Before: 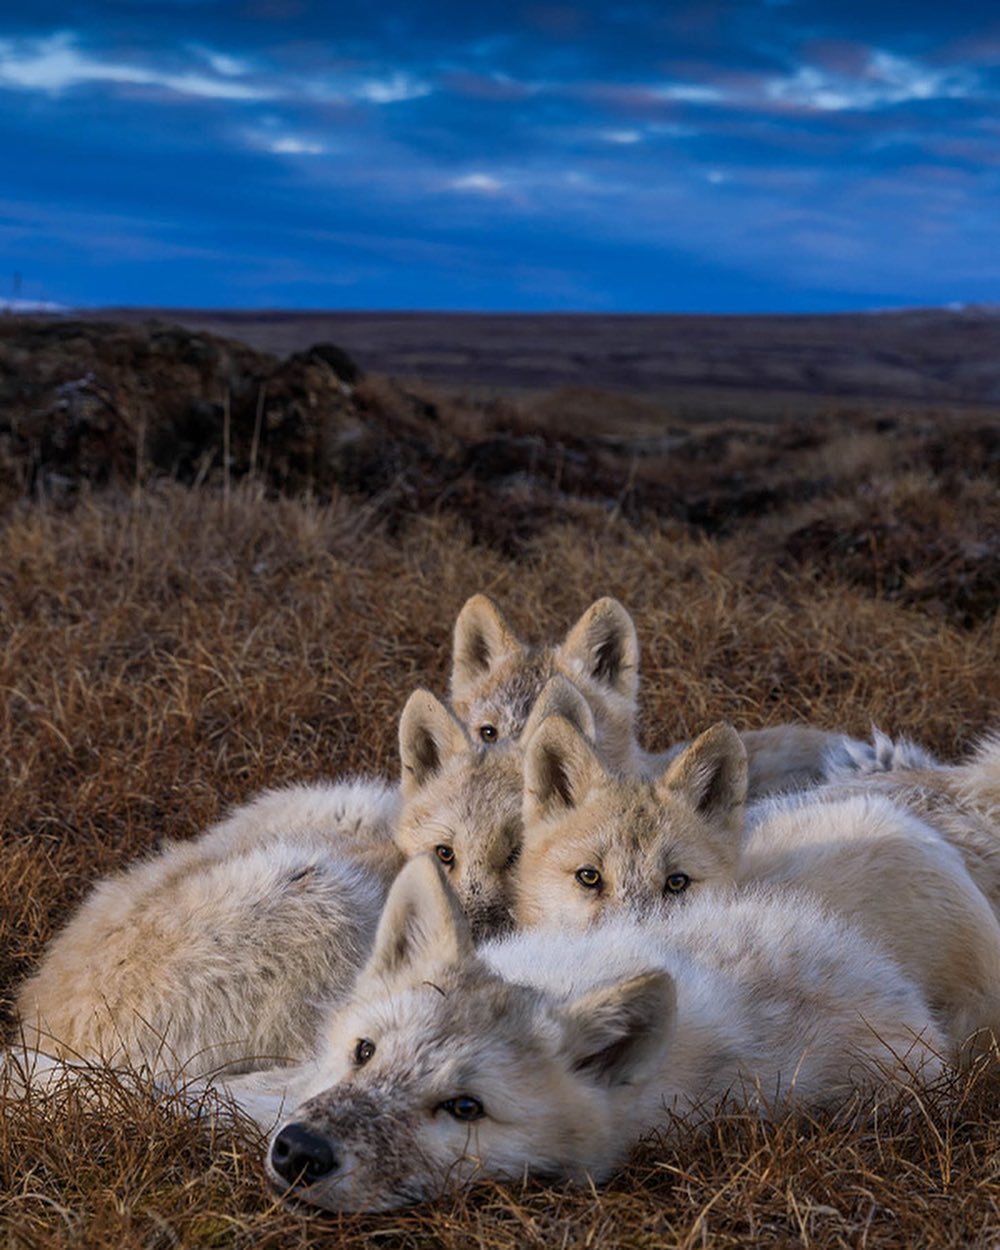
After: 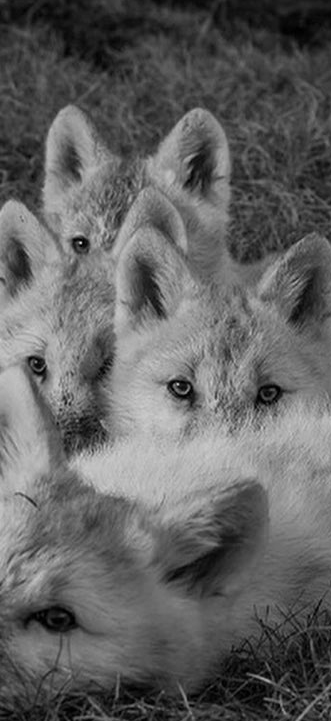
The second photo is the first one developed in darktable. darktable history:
monochrome: a 32, b 64, size 2.3
crop: left 40.878%, top 39.176%, right 25.993%, bottom 3.081%
